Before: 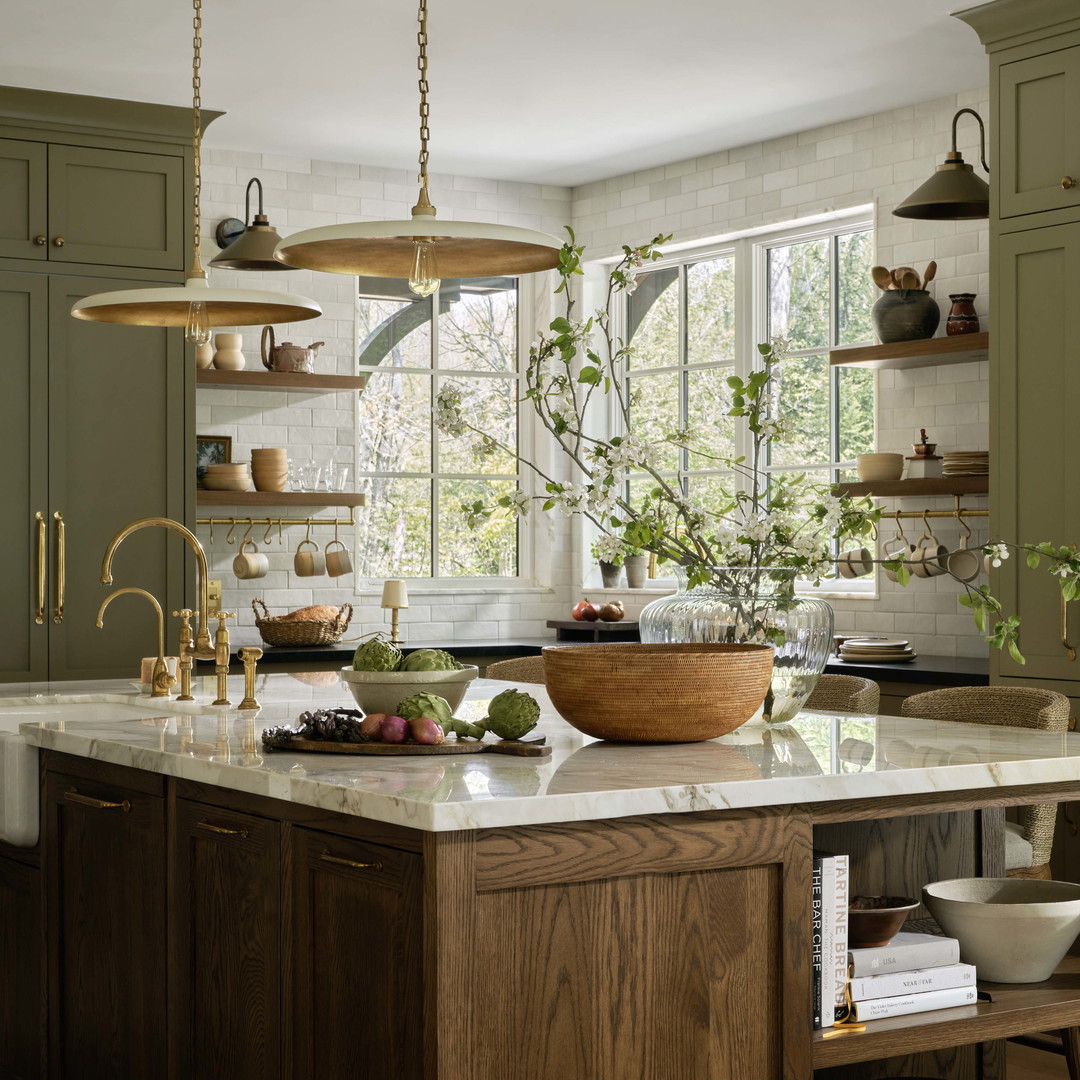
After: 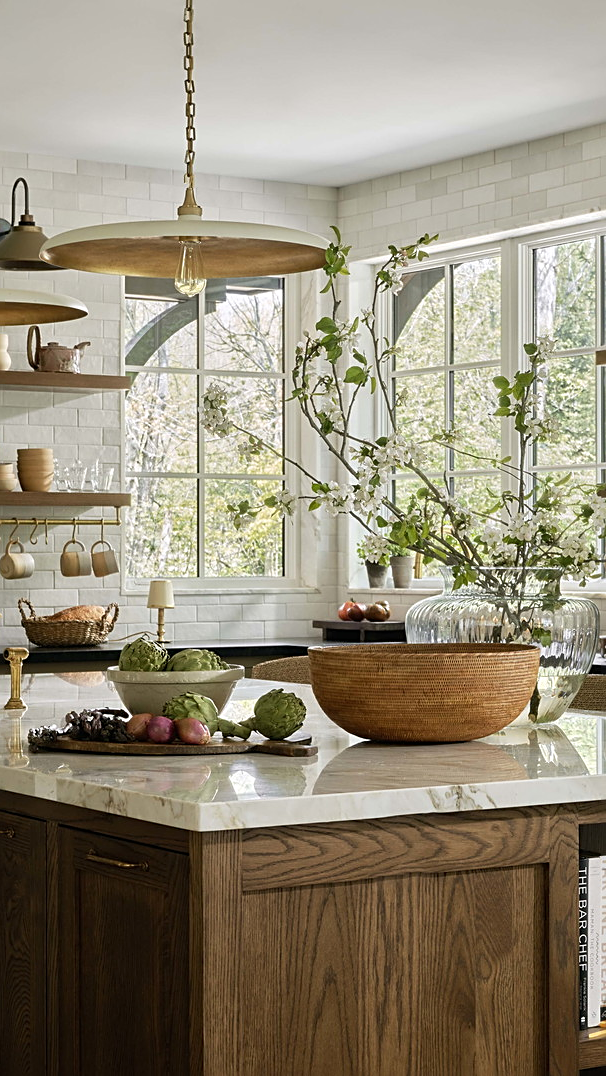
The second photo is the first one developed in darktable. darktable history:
sharpen: on, module defaults
crop: left 21.674%, right 22.086%
